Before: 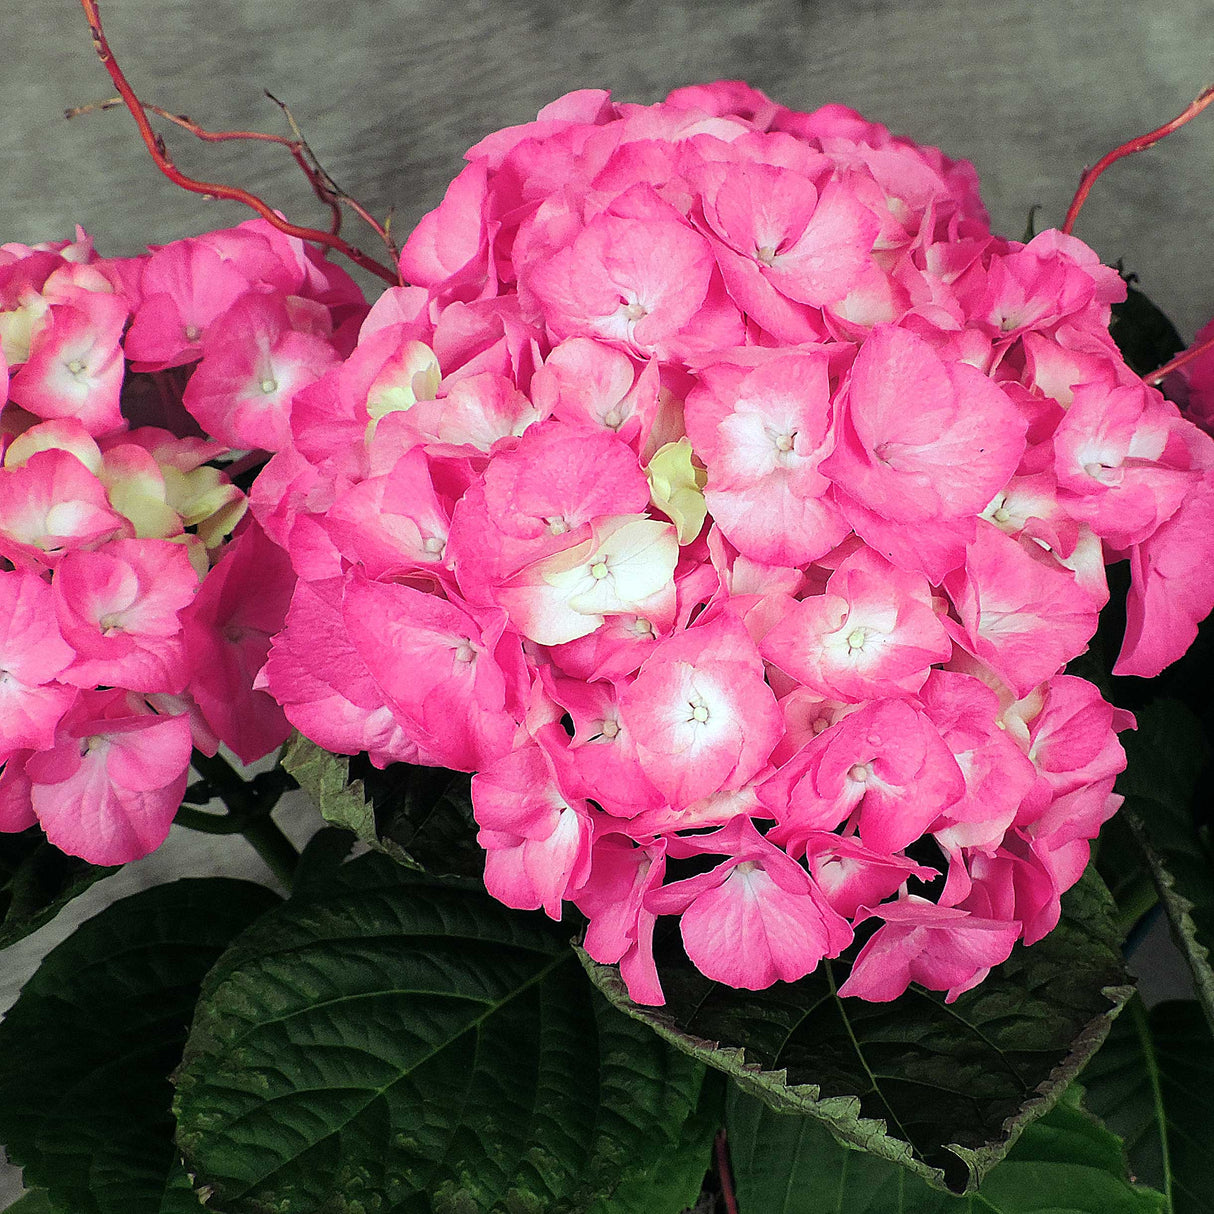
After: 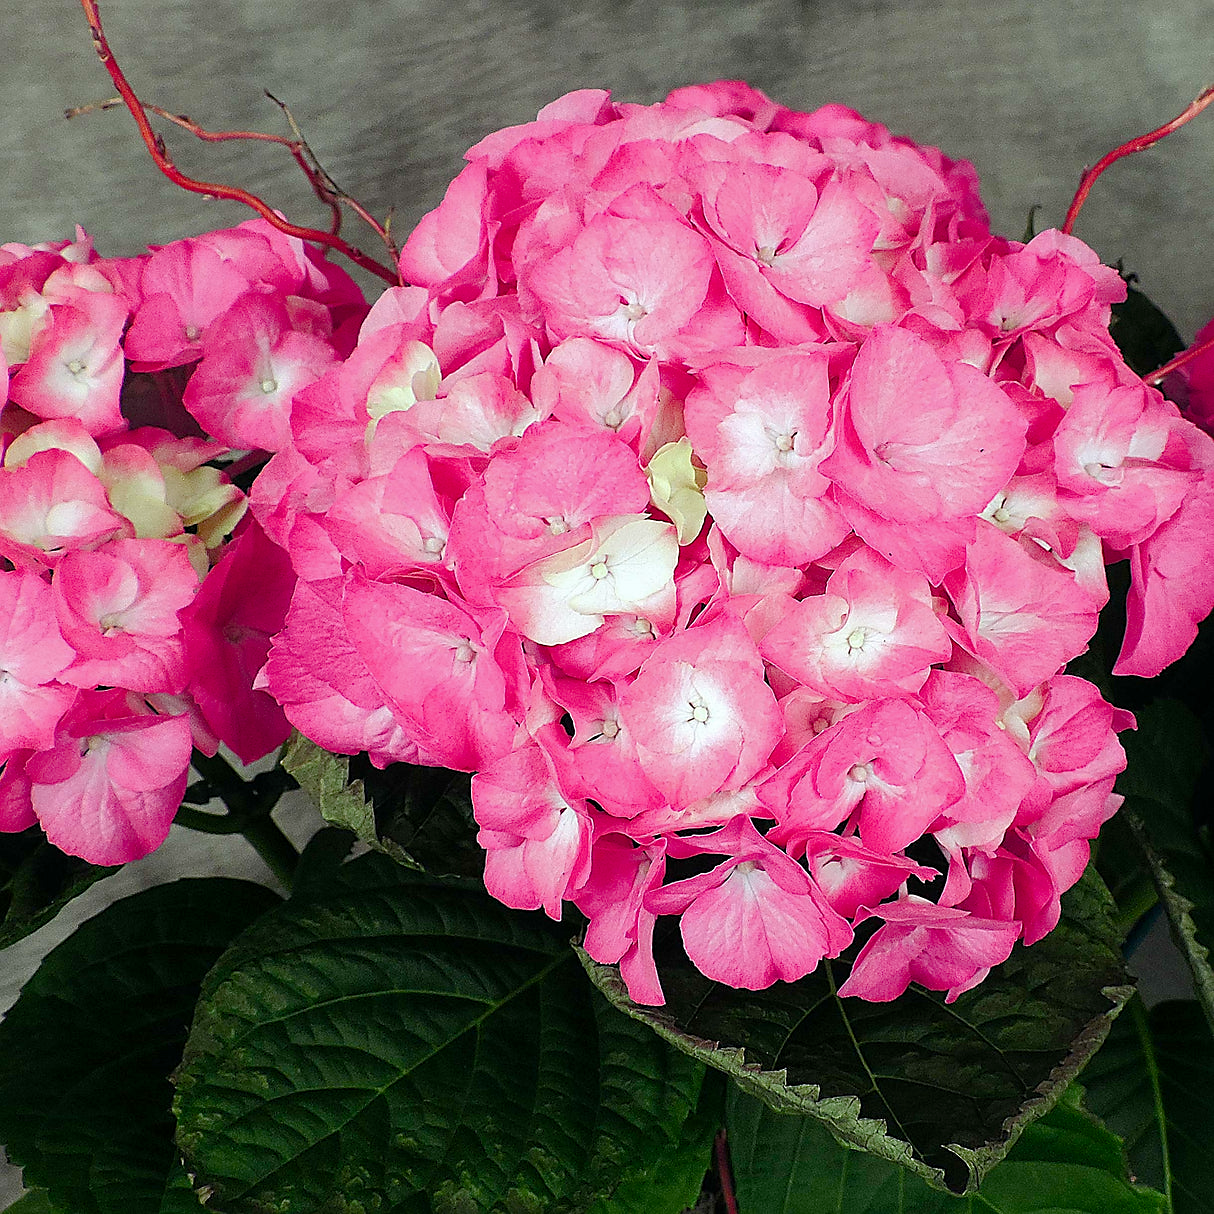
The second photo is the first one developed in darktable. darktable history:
color balance rgb: shadows lift › chroma 0.843%, shadows lift › hue 110.69°, perceptual saturation grading › global saturation 20%, perceptual saturation grading › highlights -50.155%, perceptual saturation grading › shadows 31.181%
sharpen: radius 1.877, amount 0.4, threshold 1.659
